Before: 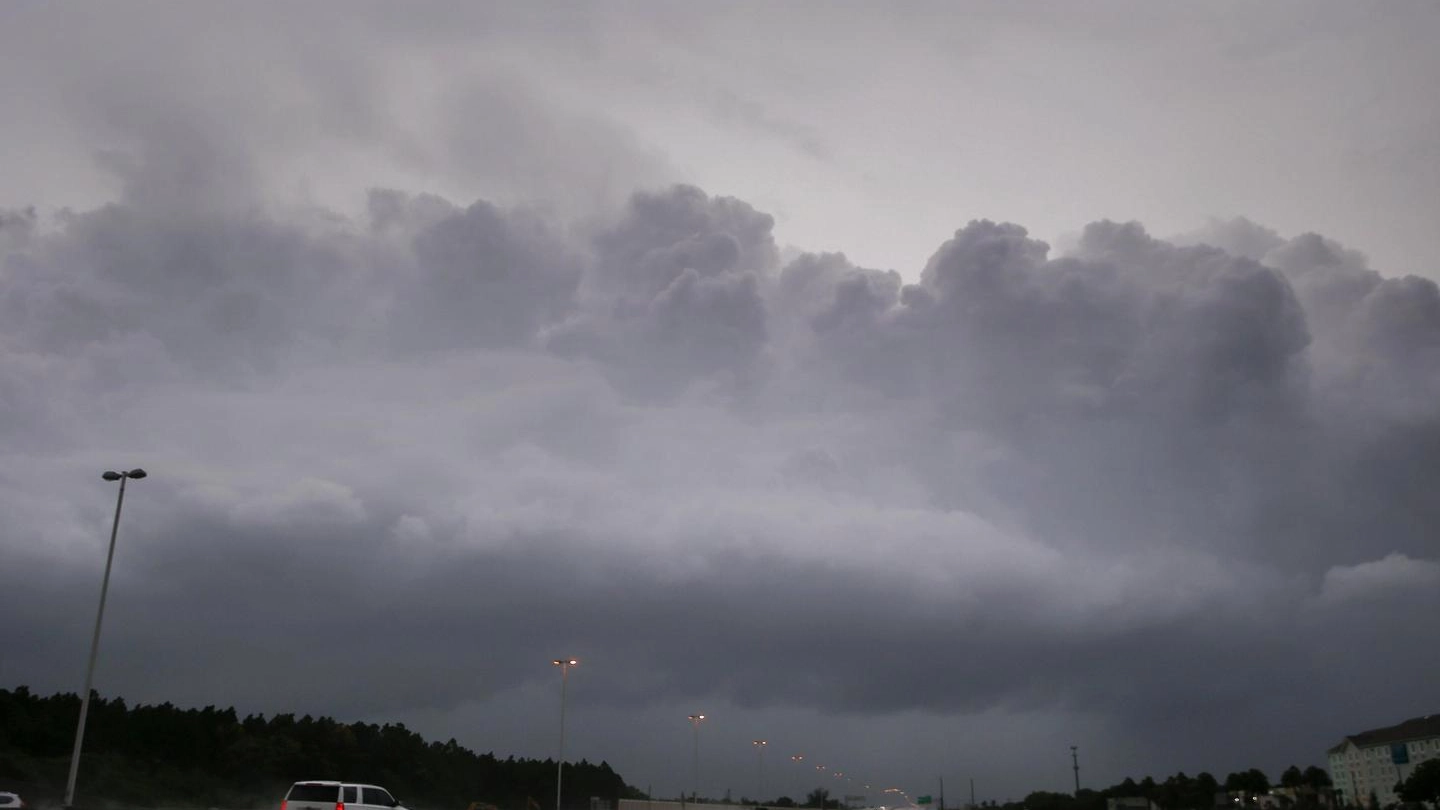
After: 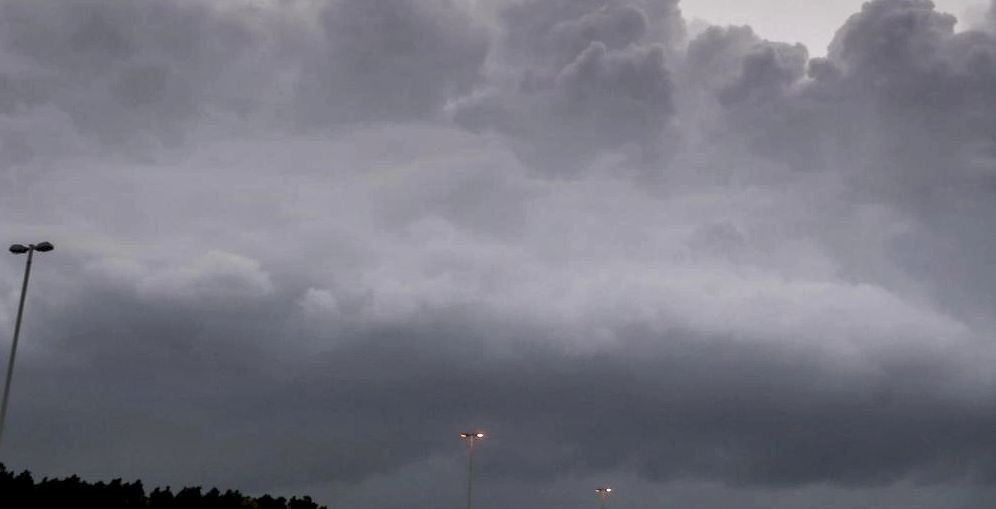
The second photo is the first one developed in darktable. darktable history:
crop: left 6.474%, top 28.069%, right 24.313%, bottom 9.063%
local contrast: detail 150%
shadows and highlights: on, module defaults
